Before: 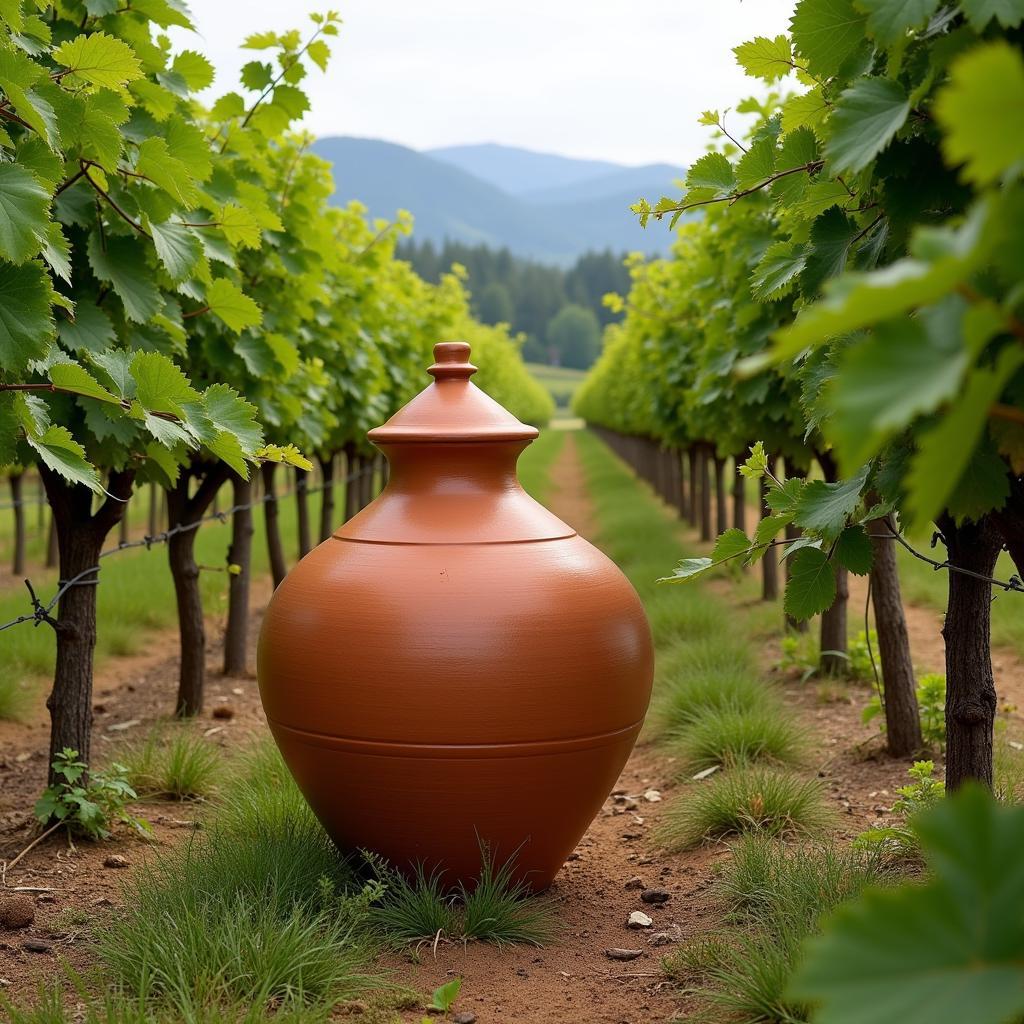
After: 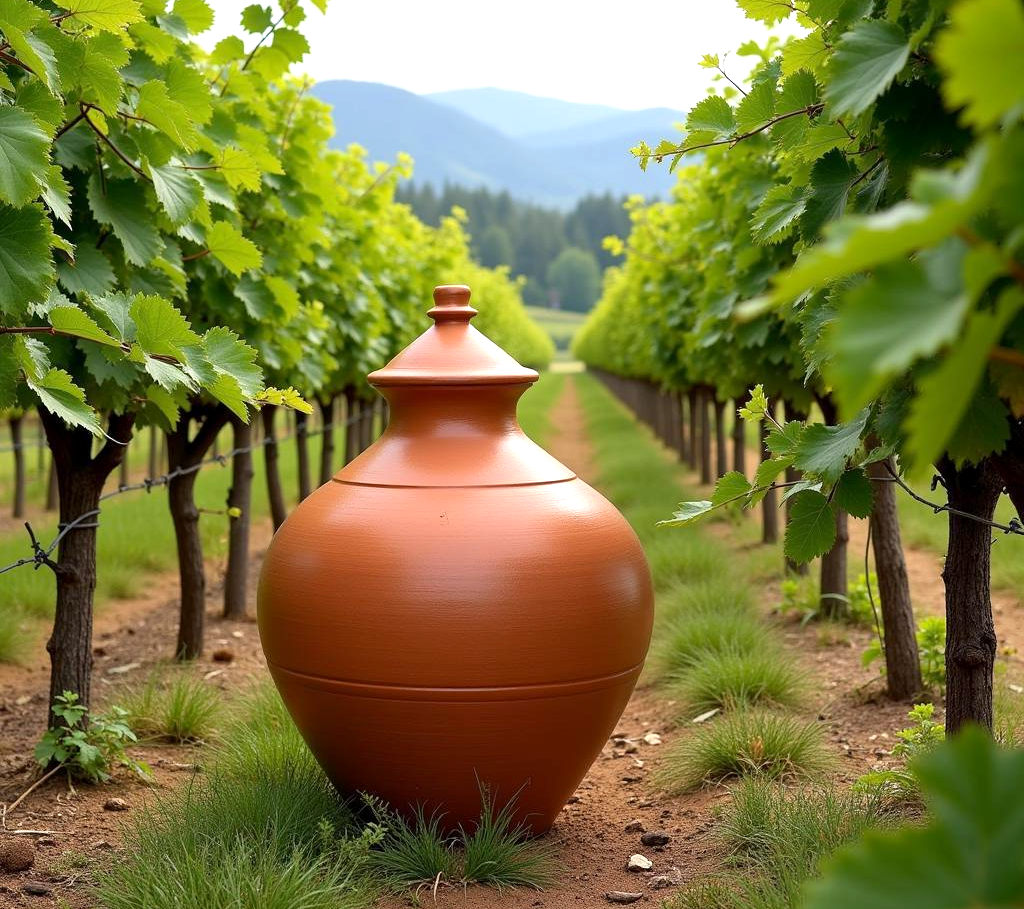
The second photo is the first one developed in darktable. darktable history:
exposure: black level correction 0.001, exposure 0.5 EV, compensate exposure bias true, compensate highlight preservation false
crop and rotate: top 5.609%, bottom 5.609%
